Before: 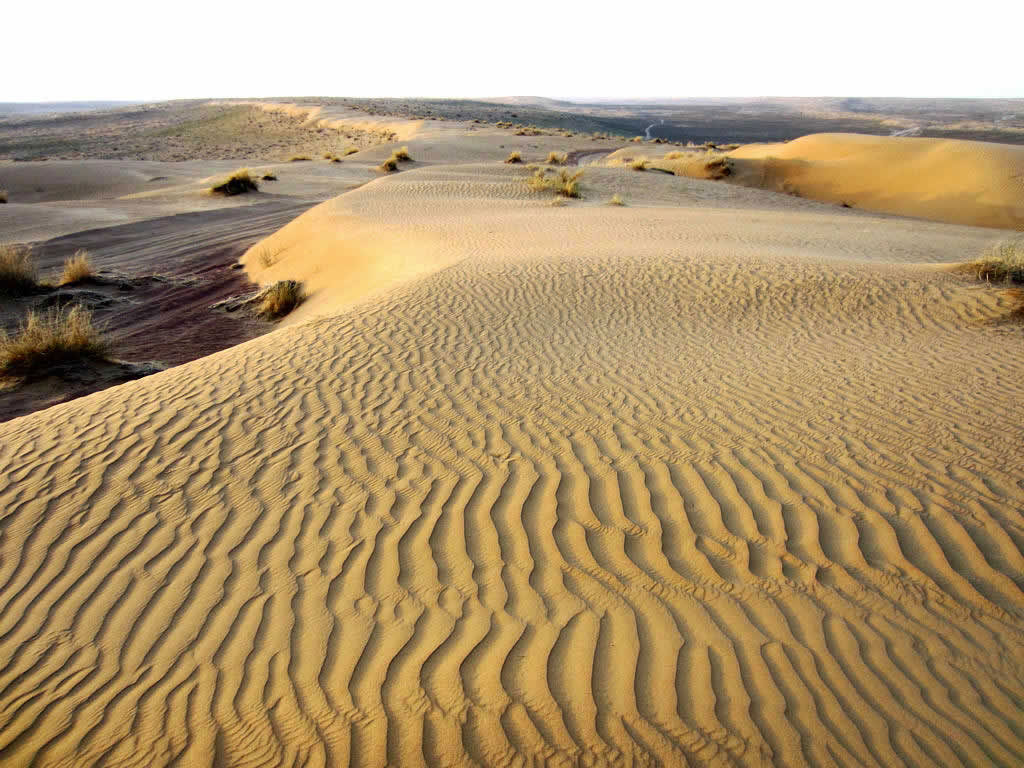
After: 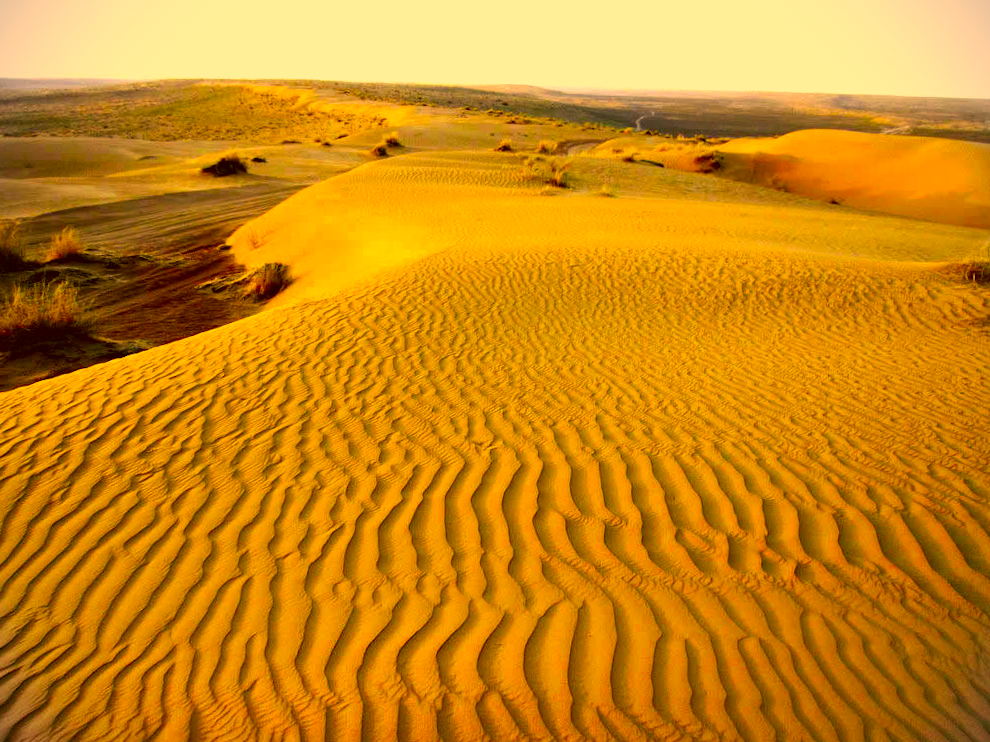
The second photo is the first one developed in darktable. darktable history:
vignetting: fall-off start 91.62%, dithering 8-bit output
crop and rotate: angle -1.47°
color correction: highlights a* 11.11, highlights b* 29.95, shadows a* 2.83, shadows b* 17.61, saturation 1.75
